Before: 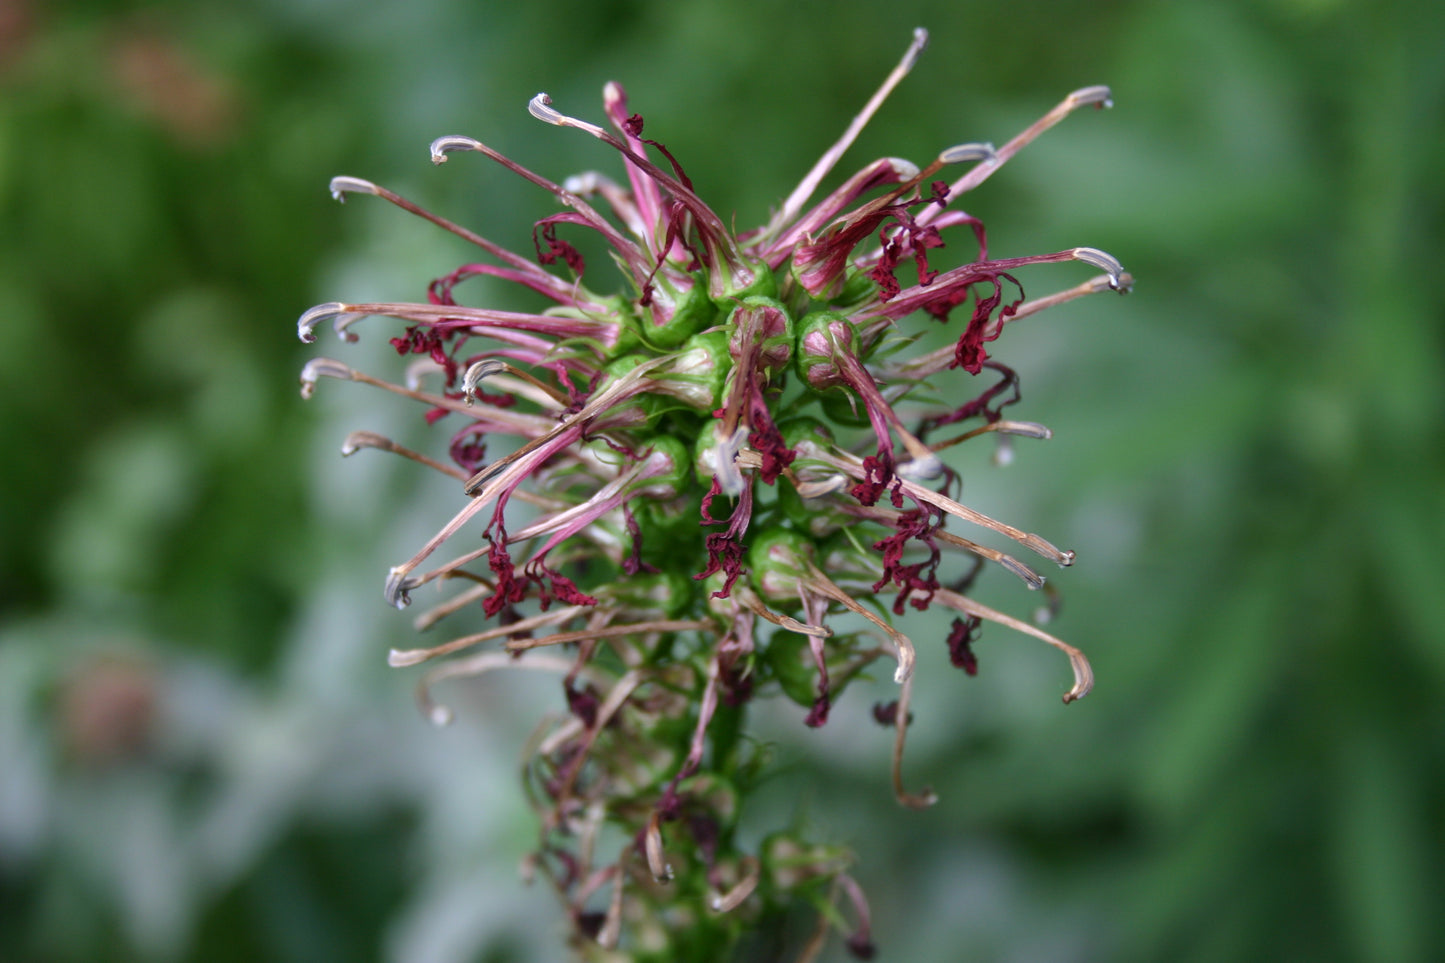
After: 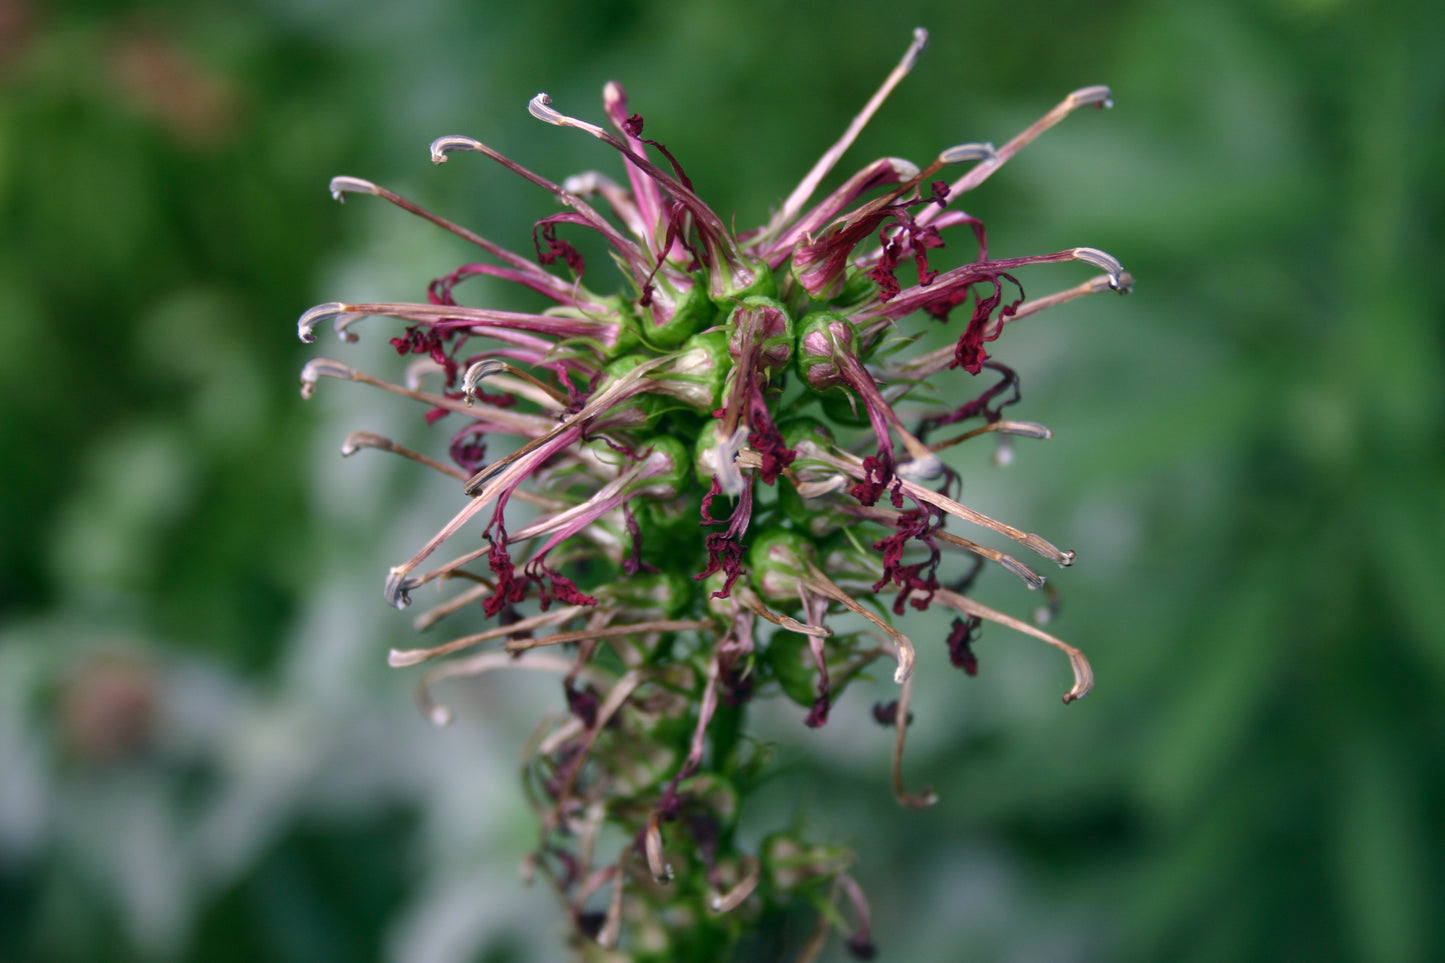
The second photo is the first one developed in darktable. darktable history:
color correction: highlights a* 5.41, highlights b* 5.31, shadows a* -4.59, shadows b* -5
contrast brightness saturation: contrast 0.031, brightness -0.038
